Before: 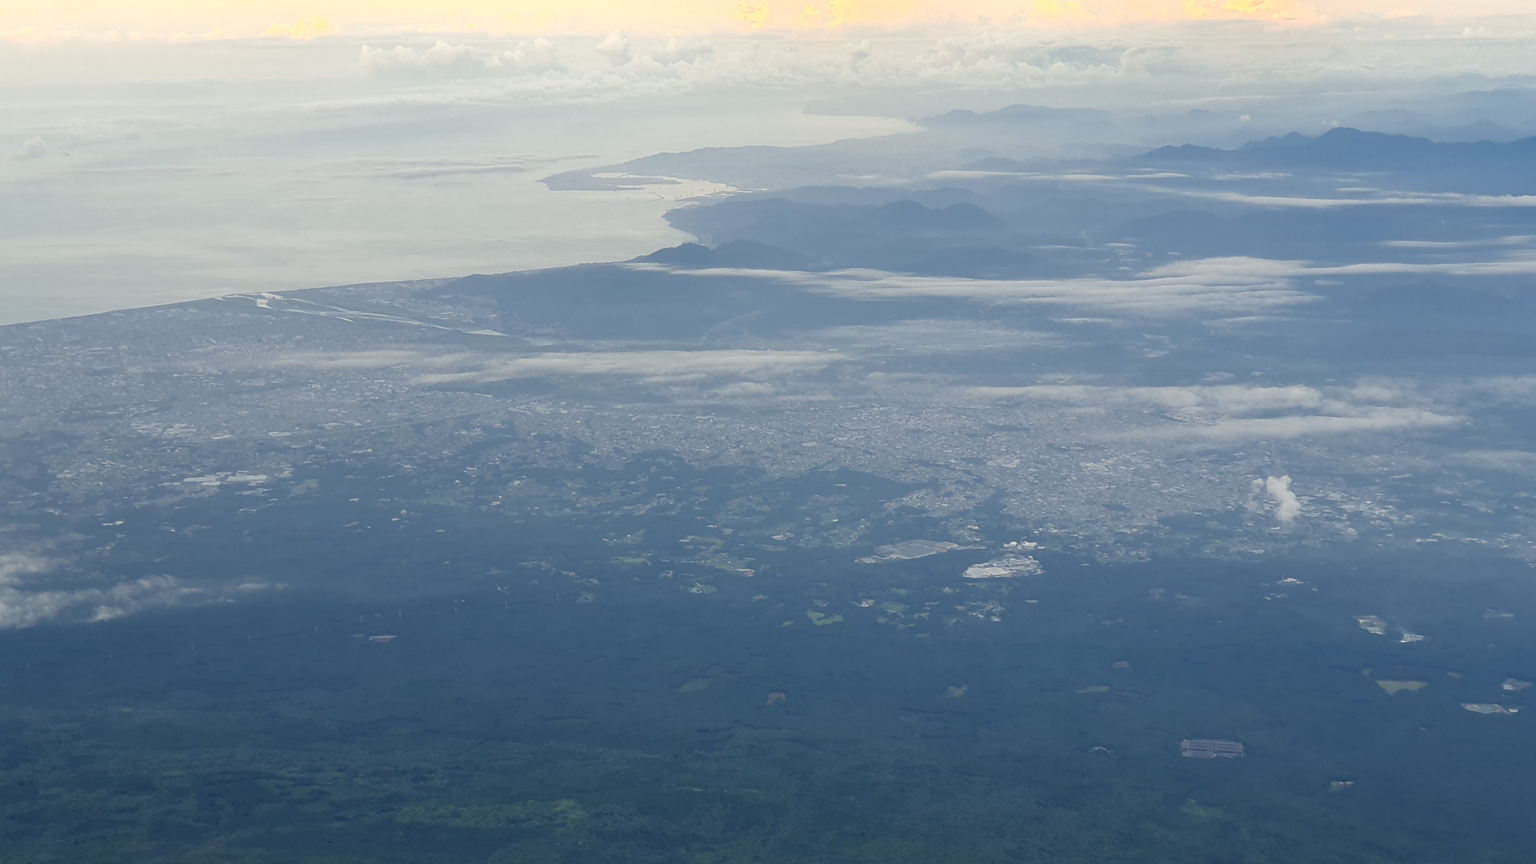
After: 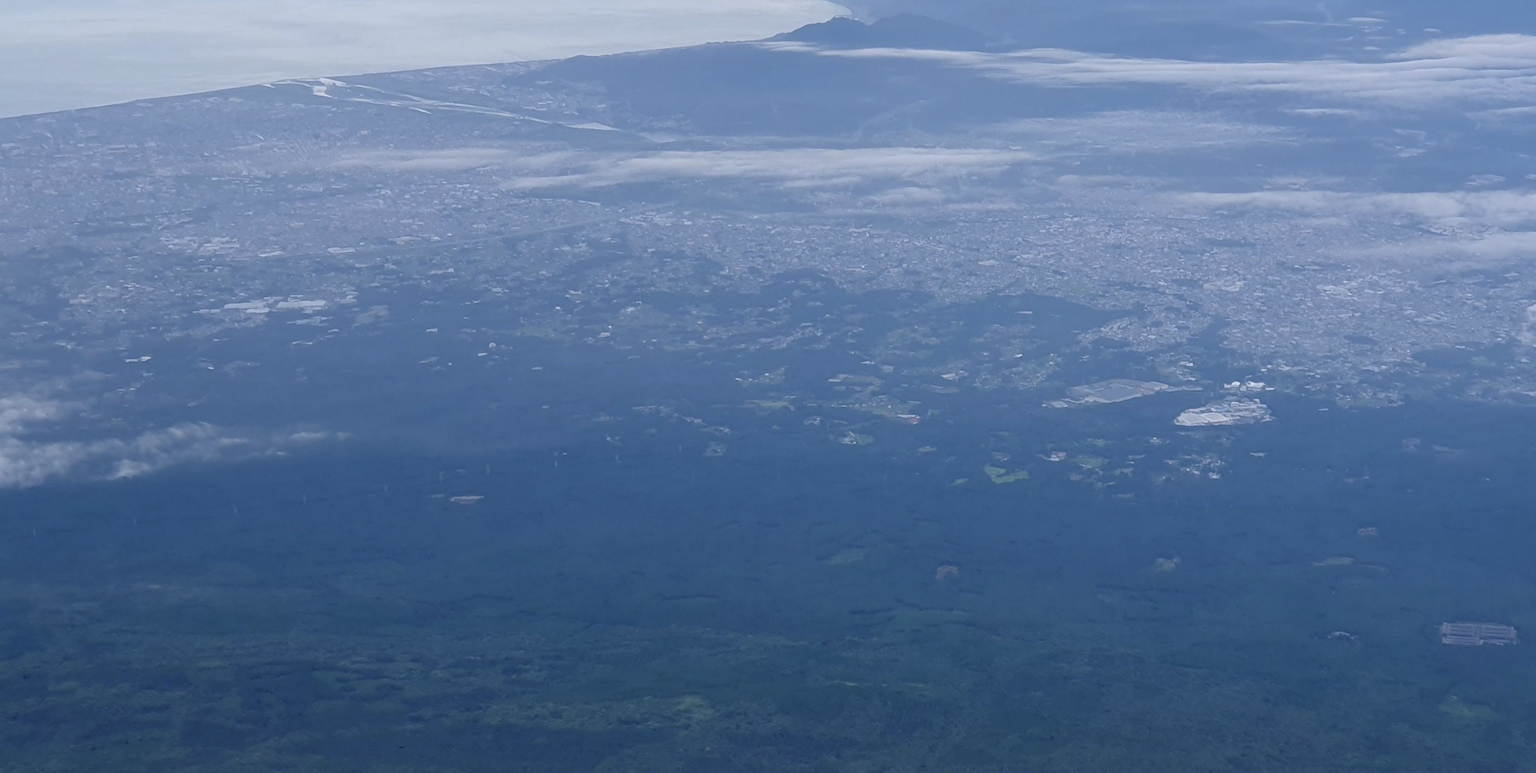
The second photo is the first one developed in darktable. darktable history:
white balance: red 0.967, blue 1.119, emerald 0.756
crop: top 26.531%, right 17.959%
